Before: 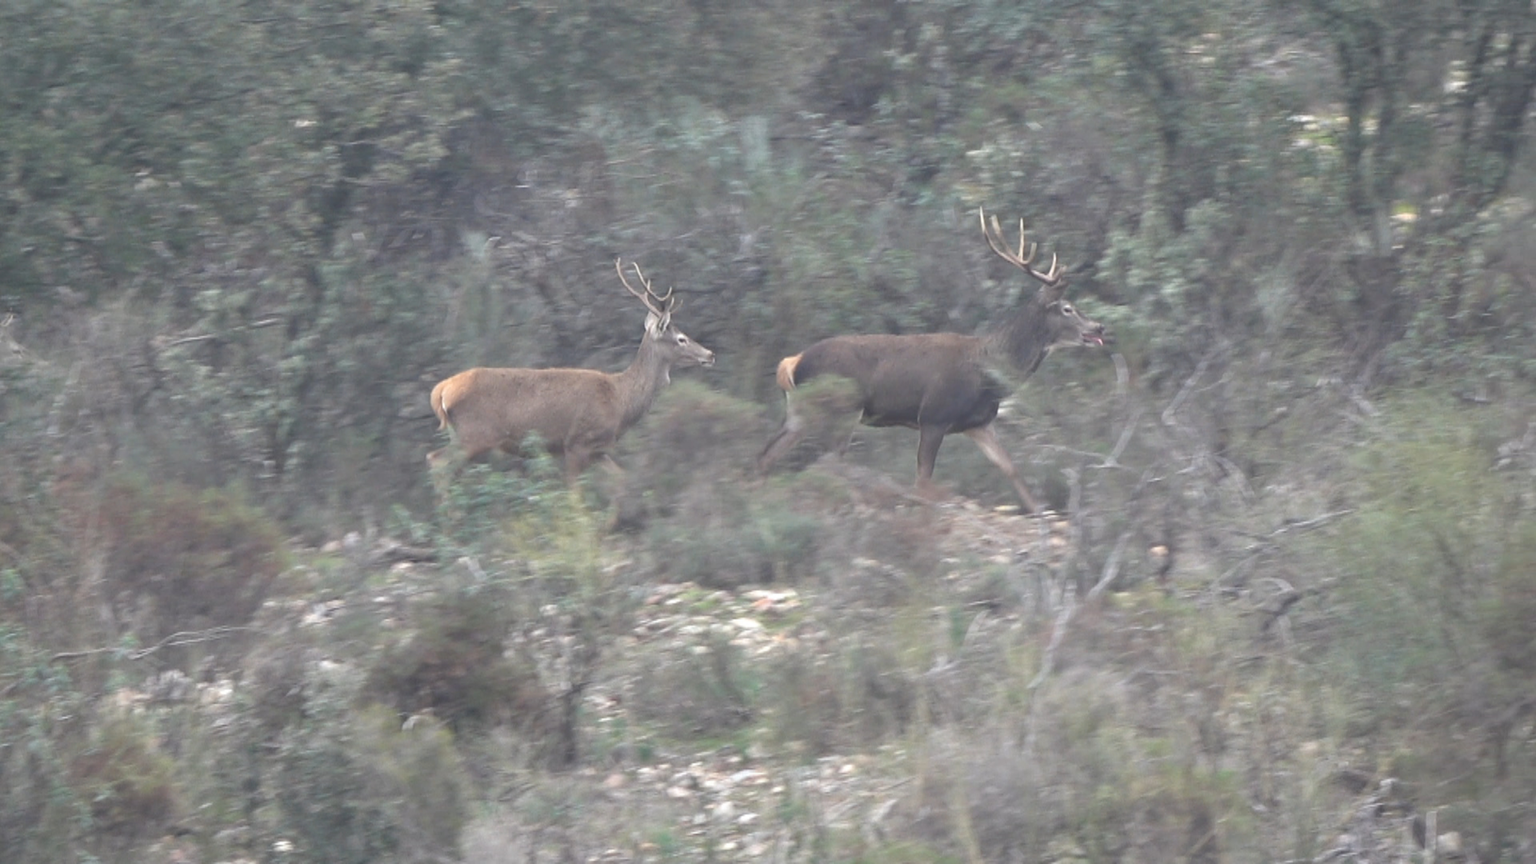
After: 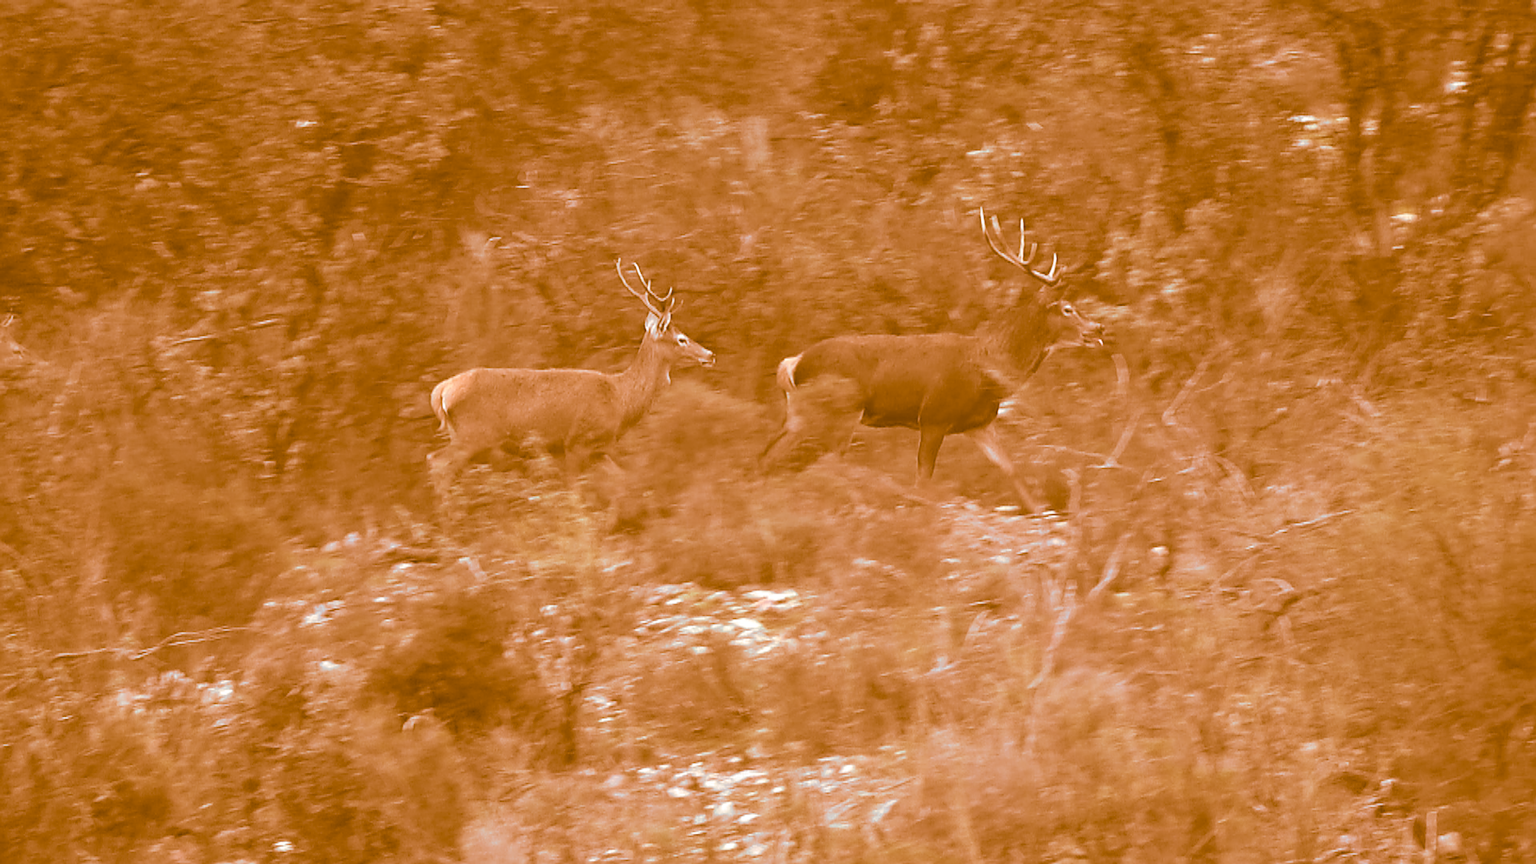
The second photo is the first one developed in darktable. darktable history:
tone equalizer: -7 EV 0.13 EV, smoothing diameter 25%, edges refinement/feathering 10, preserve details guided filter
split-toning: shadows › hue 26°, shadows › saturation 0.92, highlights › hue 40°, highlights › saturation 0.92, balance -63, compress 0%
sharpen: radius 3.69, amount 0.928
